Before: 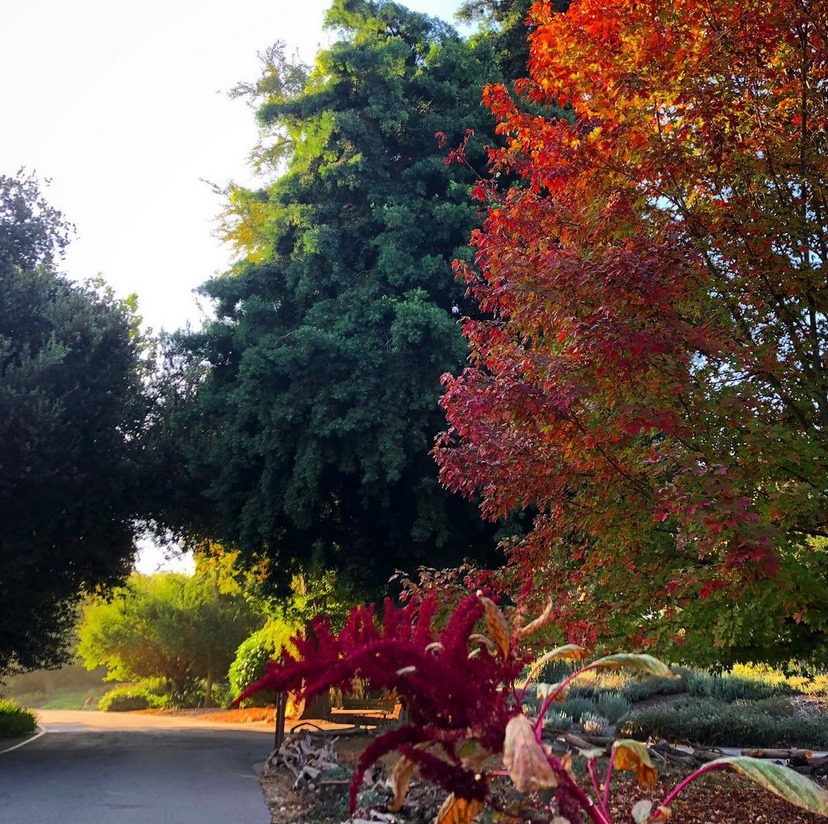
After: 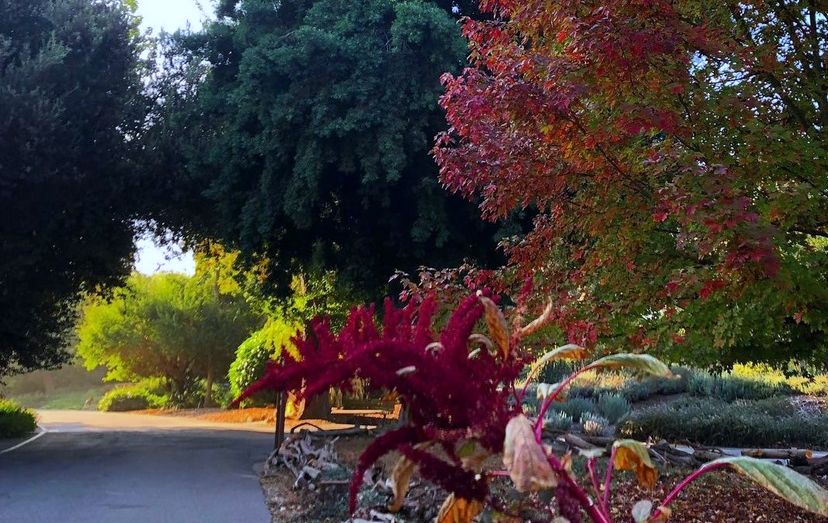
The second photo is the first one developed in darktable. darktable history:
crop and rotate: top 36.435%
white balance: red 0.931, blue 1.11
